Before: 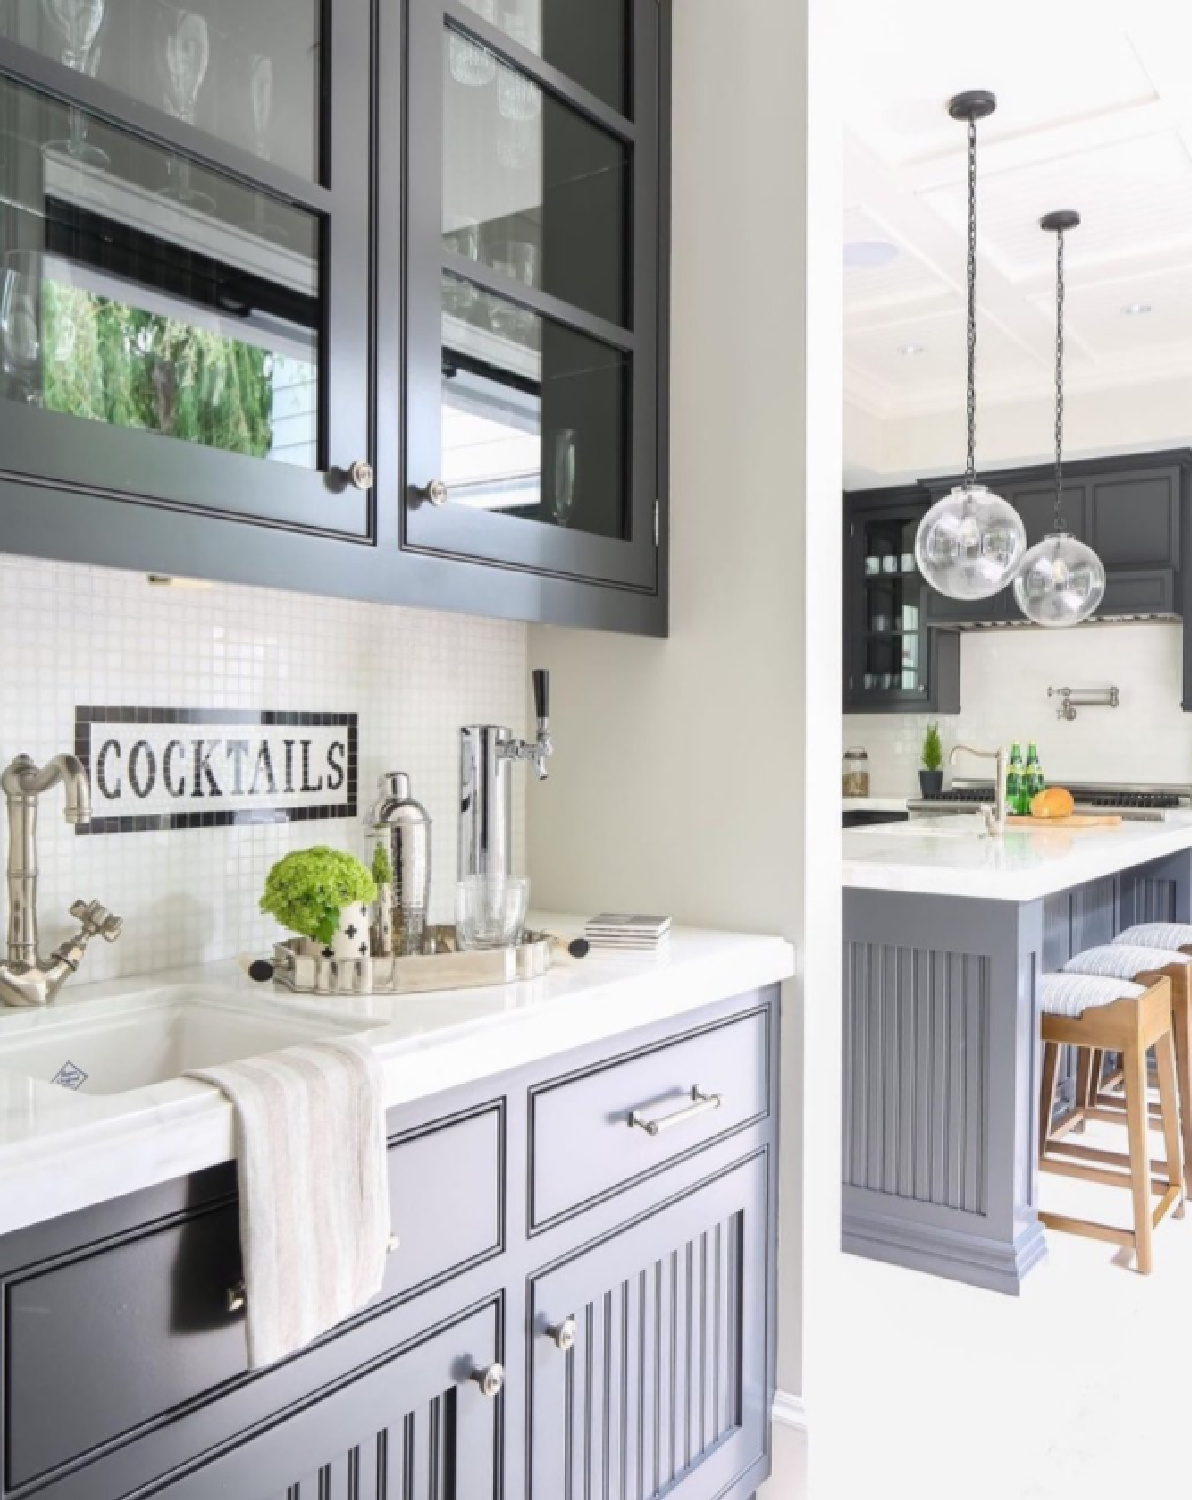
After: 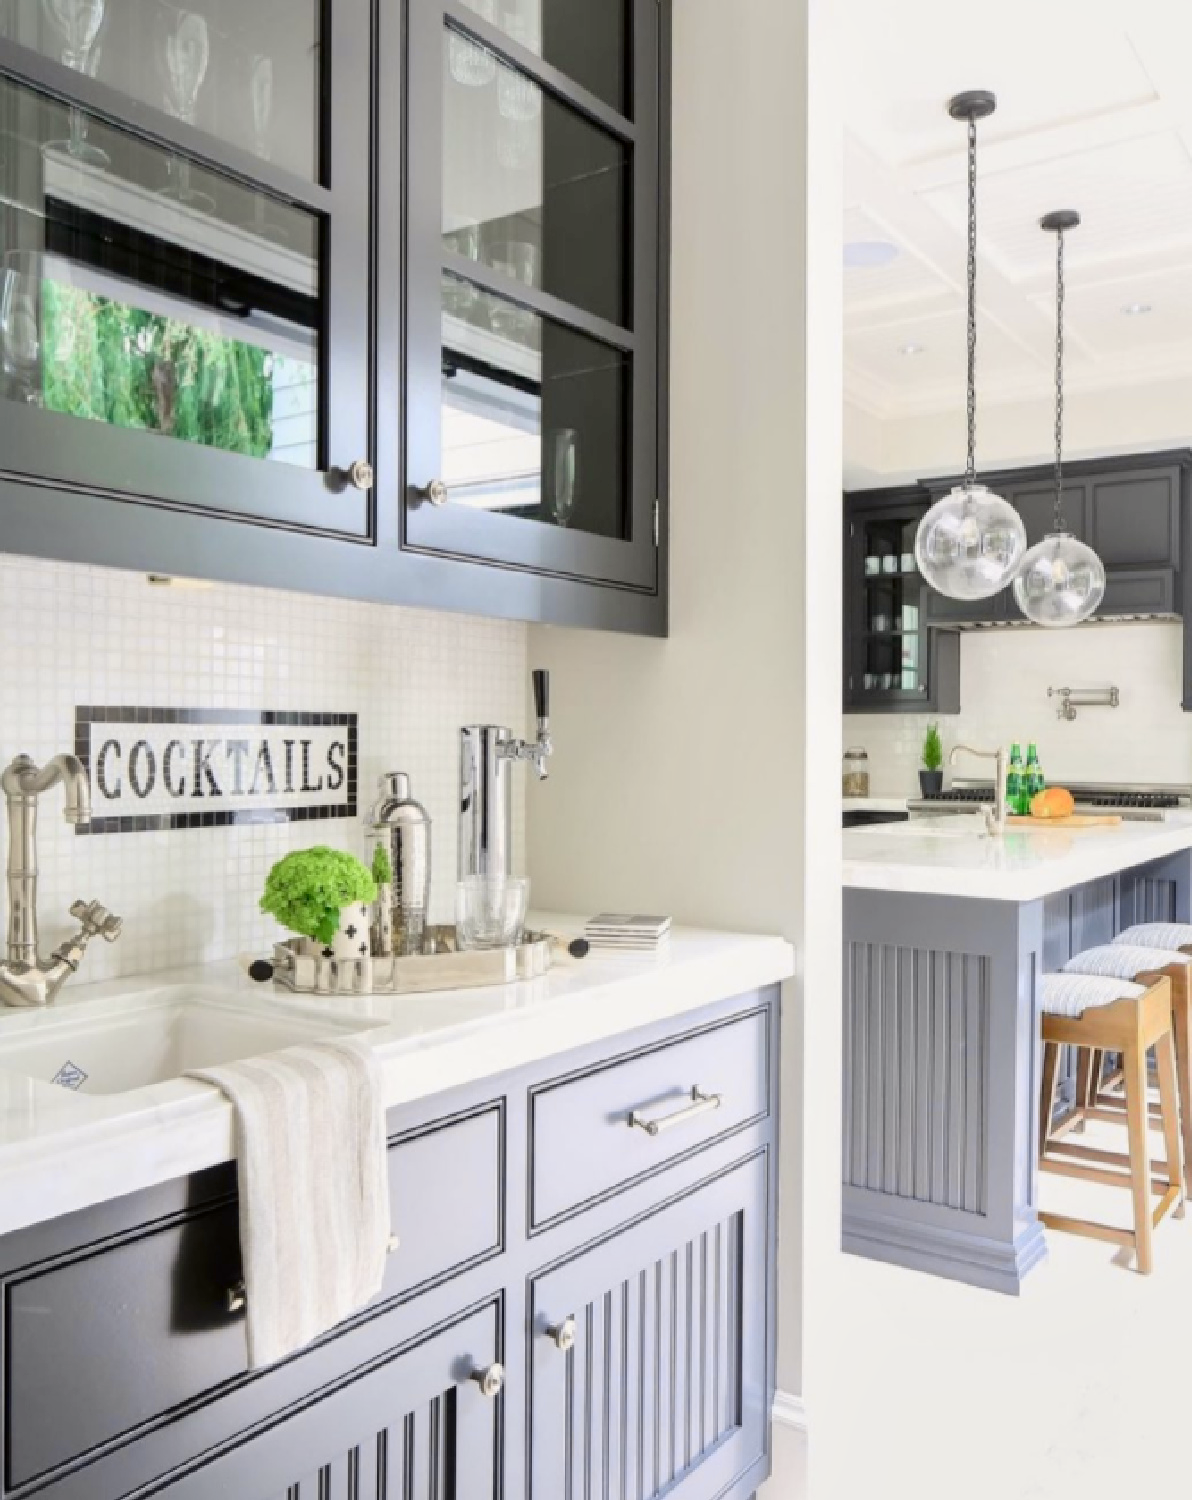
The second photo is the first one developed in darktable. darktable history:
local contrast: mode bilateral grid, contrast 20, coarseness 50, detail 120%, midtone range 0.2
tone curve: curves: ch0 [(0, 0) (0.068, 0.031) (0.175, 0.139) (0.32, 0.345) (0.495, 0.544) (0.748, 0.762) (0.993, 0.954)]; ch1 [(0, 0) (0.294, 0.184) (0.34, 0.303) (0.371, 0.344) (0.441, 0.408) (0.477, 0.474) (0.499, 0.5) (0.529, 0.523) (0.677, 0.762) (1, 1)]; ch2 [(0, 0) (0.431, 0.419) (0.495, 0.502) (0.524, 0.534) (0.557, 0.56) (0.634, 0.654) (0.728, 0.722) (1, 1)], color space Lab, independent channels, preserve colors none
